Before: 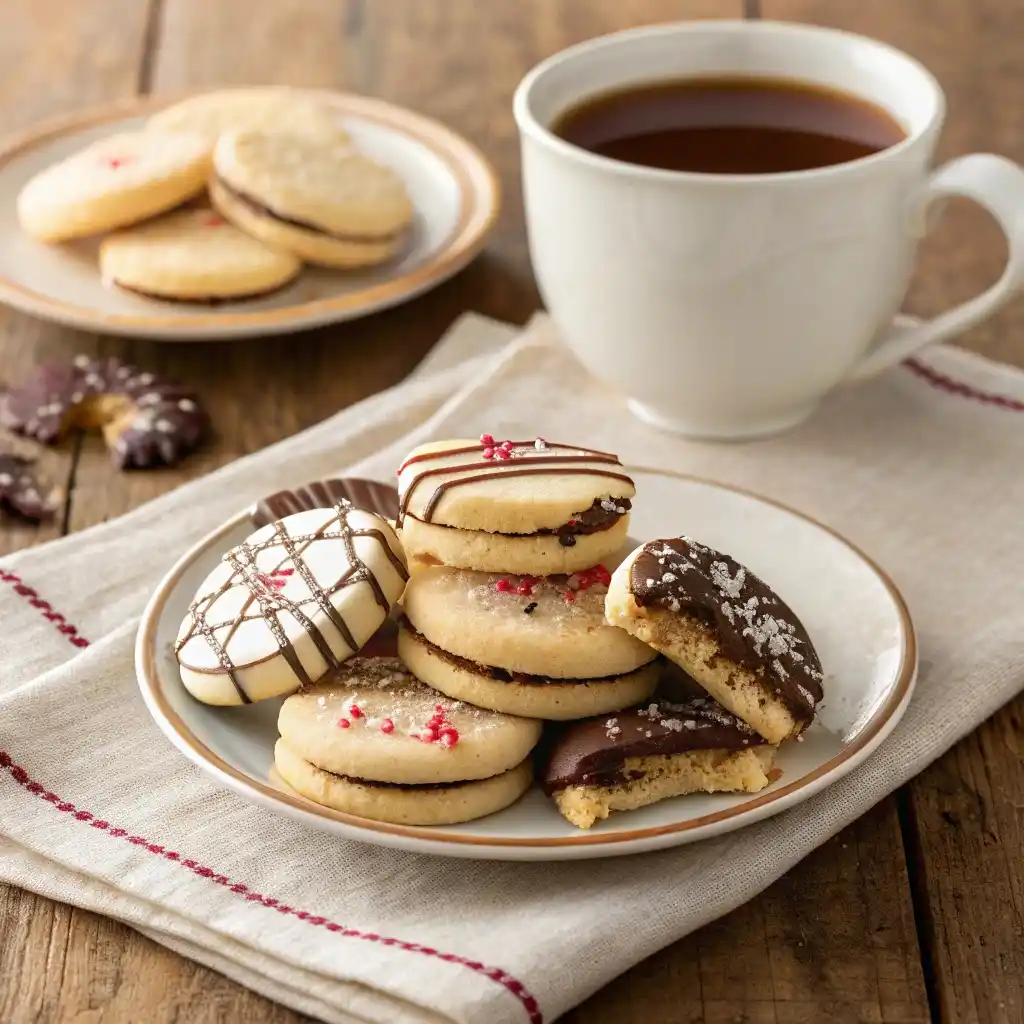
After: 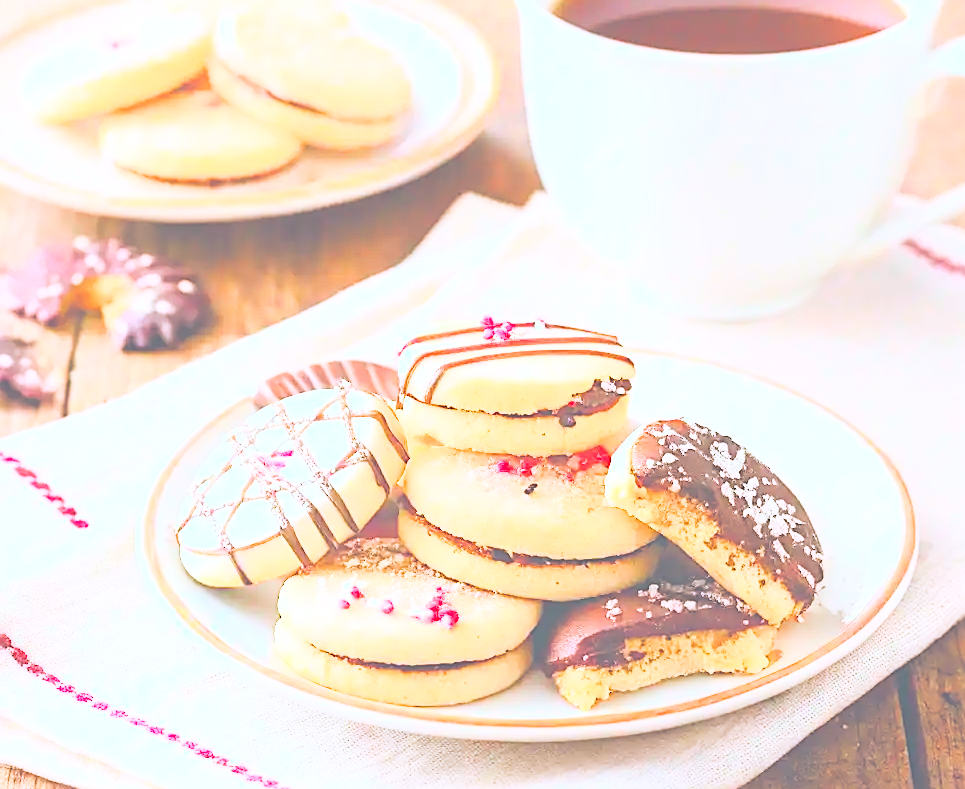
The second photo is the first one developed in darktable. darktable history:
crop and rotate: angle 0.068°, top 11.585%, right 5.614%, bottom 11.251%
contrast brightness saturation: contrast 0.218
exposure: black level correction -0.024, exposure 1.396 EV, compensate exposure bias true, compensate highlight preservation false
sharpen: on, module defaults
color correction: highlights a* -2.38, highlights b* -18.27
color balance rgb: power › hue 72.39°, perceptual saturation grading › global saturation 54.025%, perceptual saturation grading › highlights -50.533%, perceptual saturation grading › mid-tones 40.624%, perceptual saturation grading › shadows 30.574%, contrast -29.838%
base curve: curves: ch0 [(0, 0) (0.028, 0.03) (0.105, 0.232) (0.387, 0.748) (0.754, 0.968) (1, 1)]
